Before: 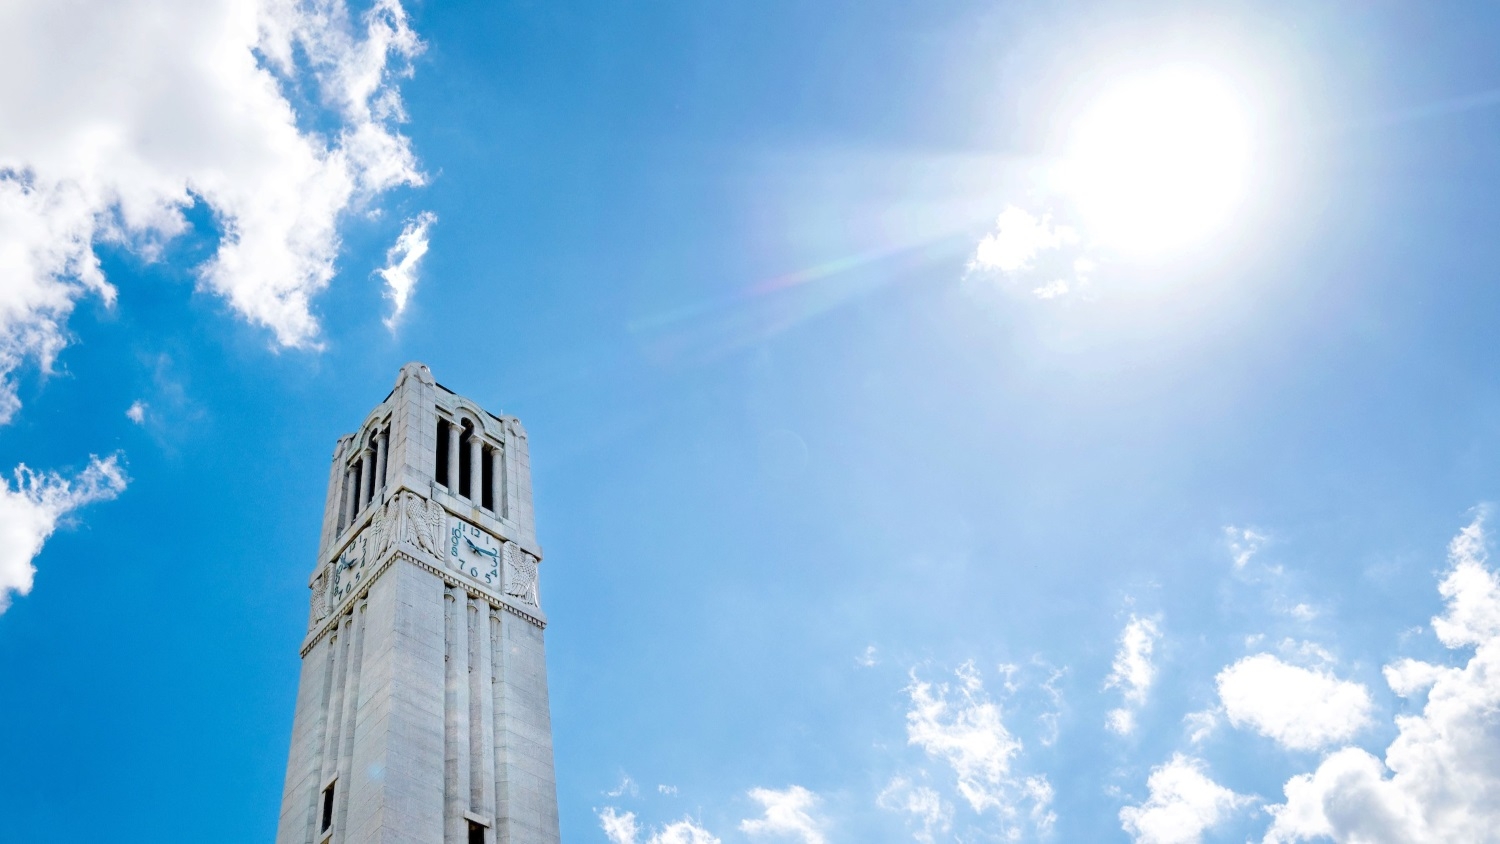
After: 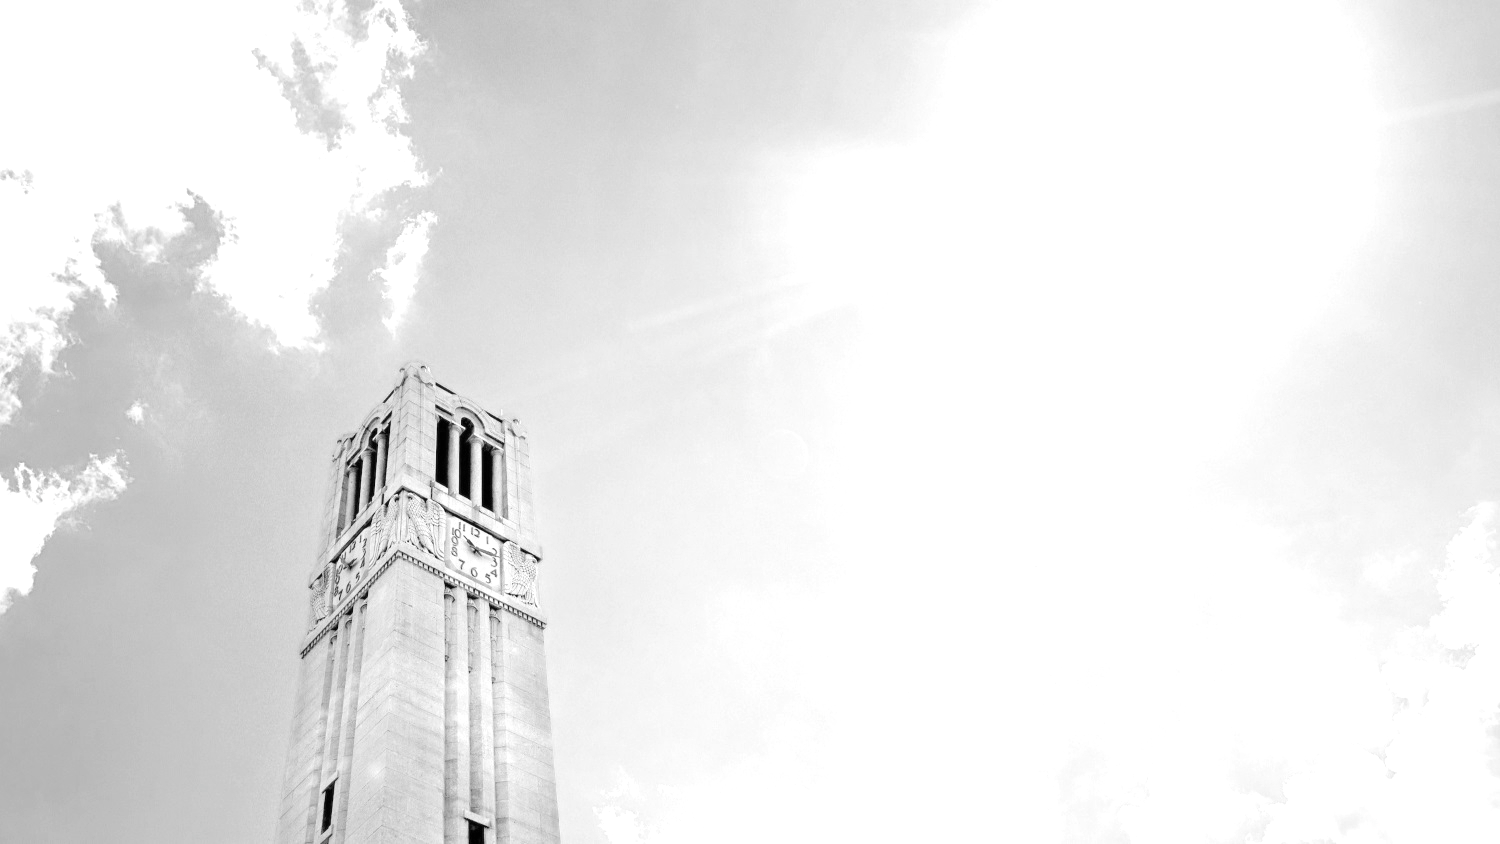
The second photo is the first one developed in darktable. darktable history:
color balance rgb: linear chroma grading › global chroma 16.097%, perceptual saturation grading › global saturation 19.631%, global vibrance 20%
color calibration: output gray [0.21, 0.42, 0.37, 0], illuminant Planckian (black body), x 0.376, y 0.373, temperature 4112.5 K
exposure: black level correction 0, exposure 0.694 EV, compensate highlight preservation false
